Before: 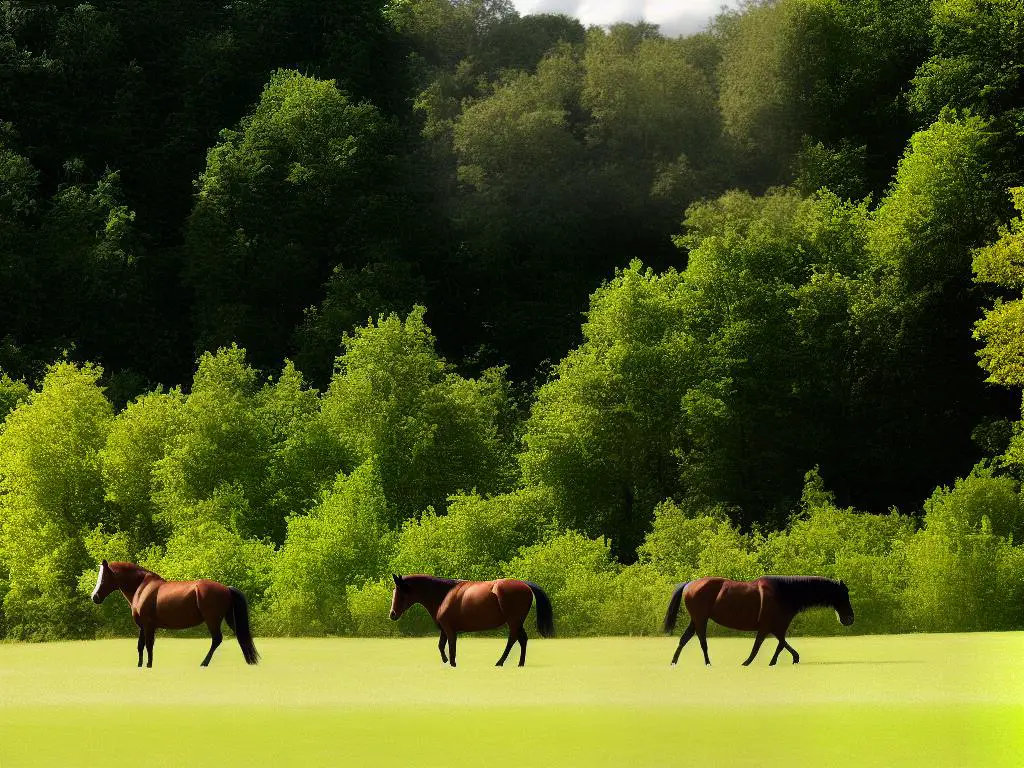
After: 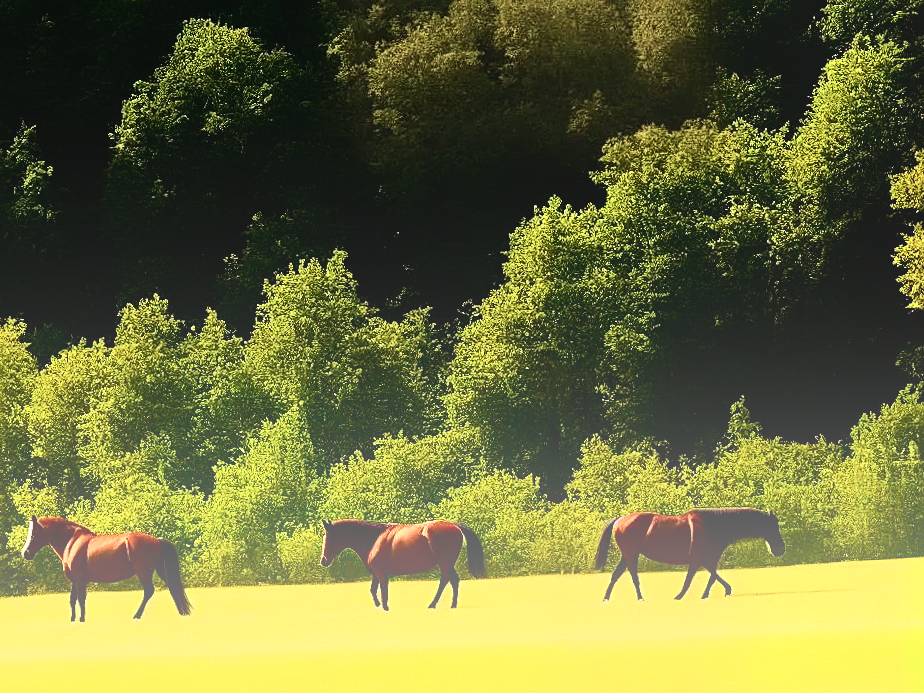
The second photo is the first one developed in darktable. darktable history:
white balance: red 1.123, blue 0.83
bloom: size 40%
color calibration: illuminant as shot in camera, x 0.358, y 0.373, temperature 4628.91 K
contrast equalizer: octaves 7, y [[0.509, 0.514, 0.523, 0.542, 0.578, 0.603], [0.5 ×6], [0.509, 0.514, 0.523, 0.542, 0.578, 0.603], [0.001, 0.002, 0.003, 0.005, 0.01, 0.013], [0.001, 0.002, 0.003, 0.005, 0.01, 0.013]]
contrast brightness saturation: contrast 0.28
velvia: on, module defaults
sharpen: on, module defaults
crop and rotate: angle 1.96°, left 5.673%, top 5.673%
